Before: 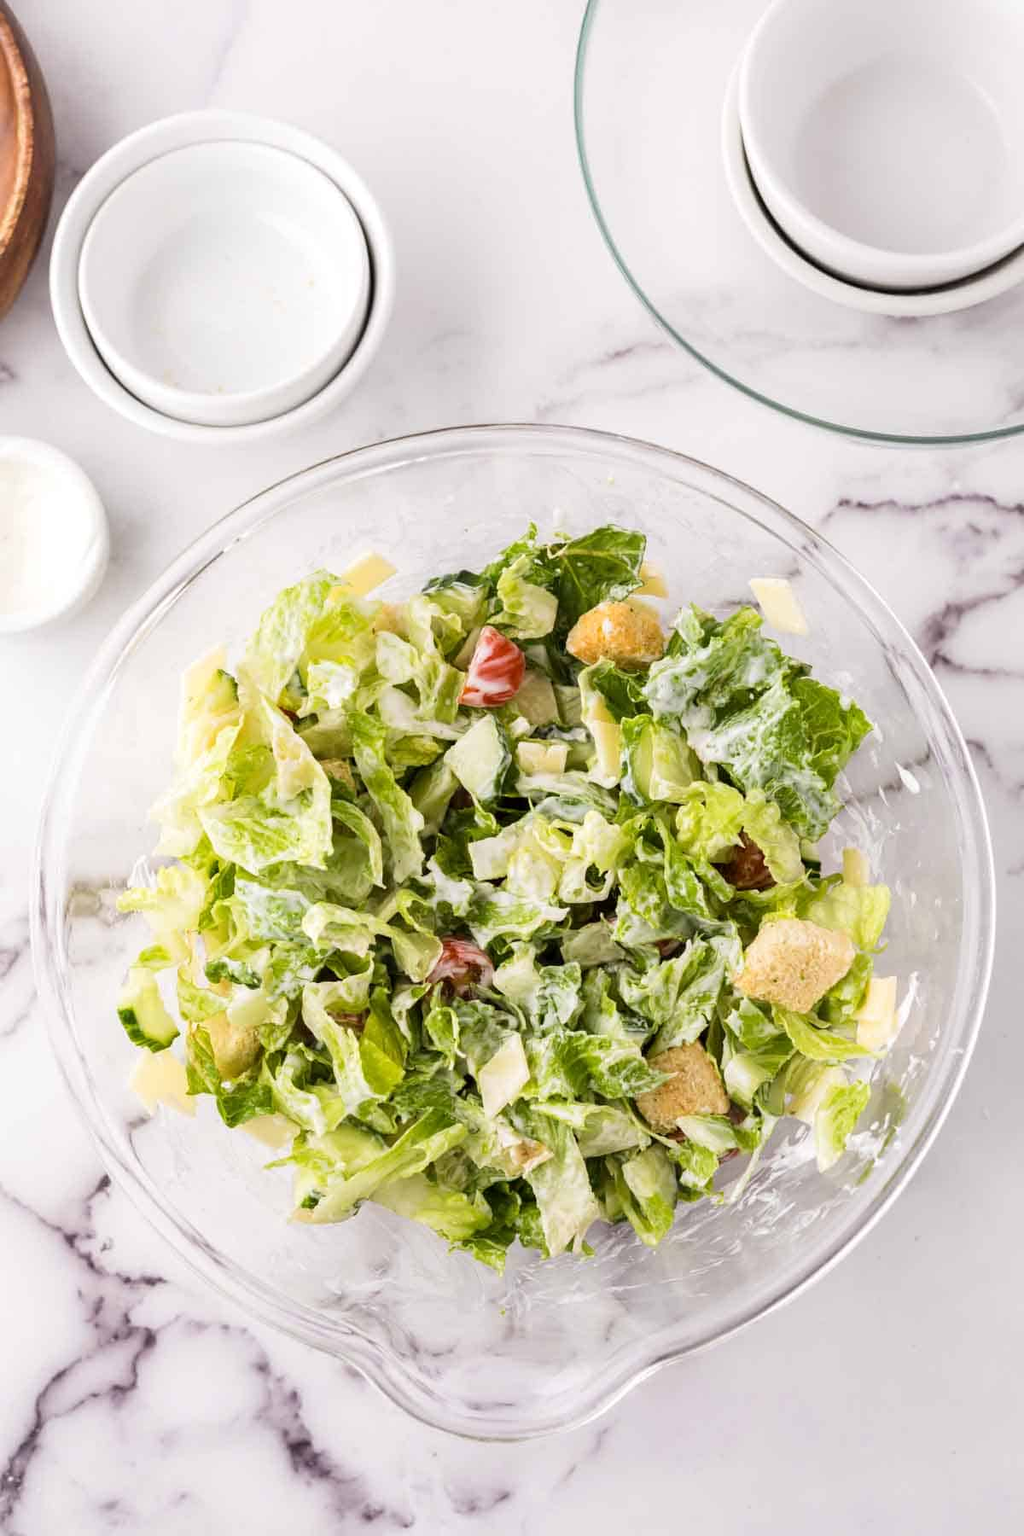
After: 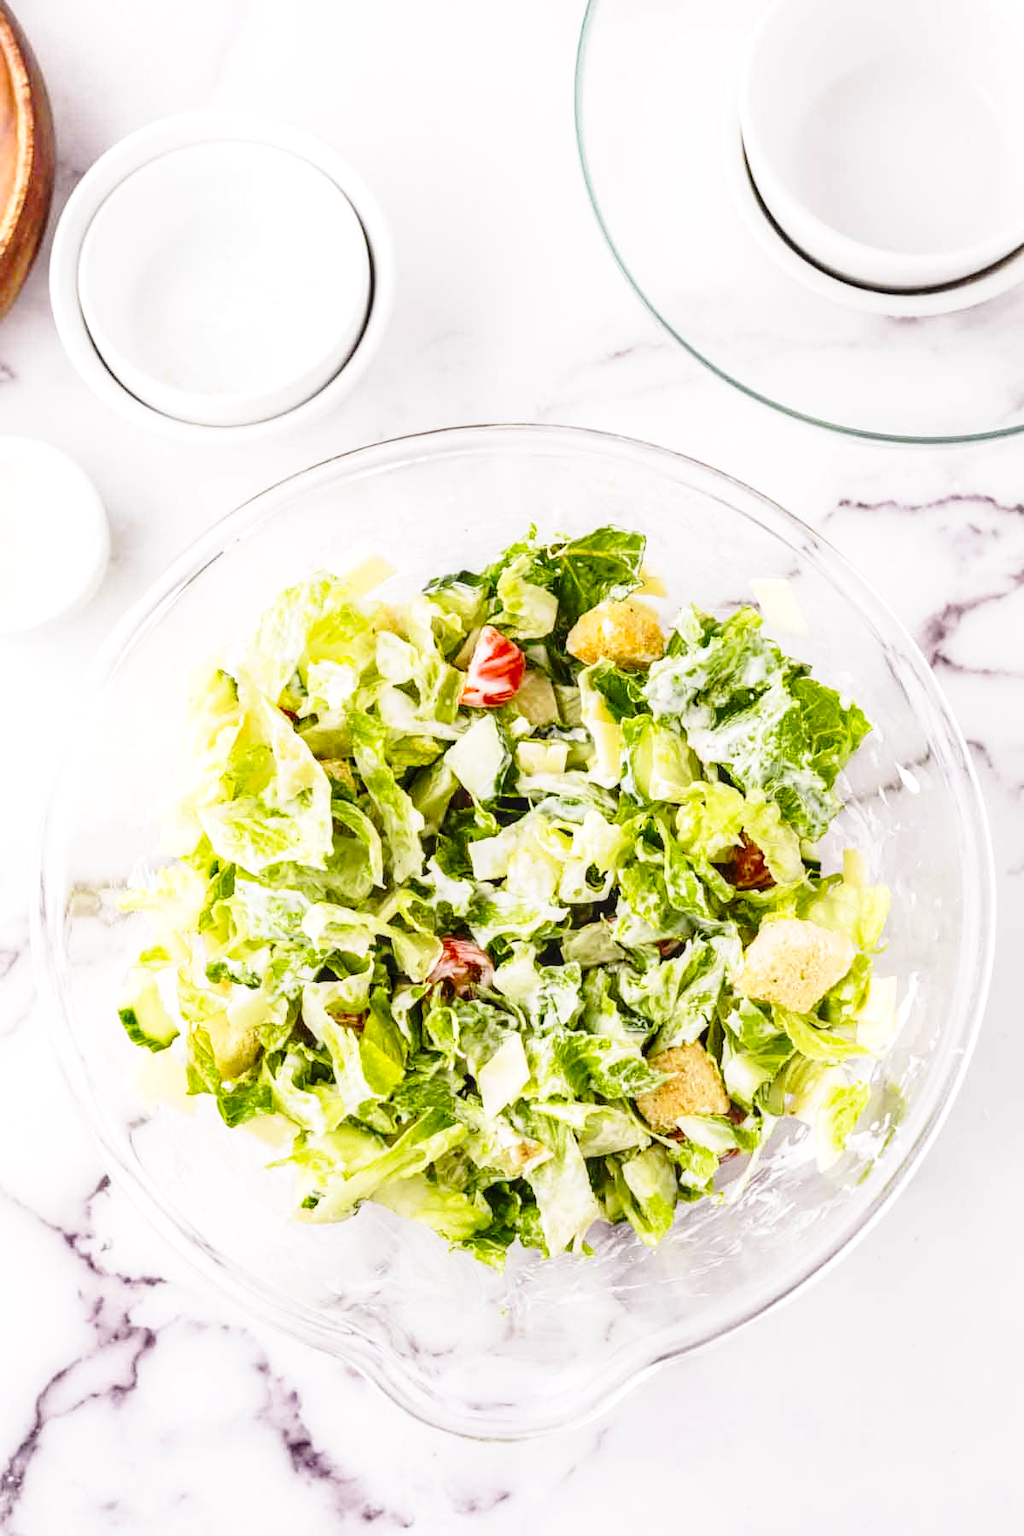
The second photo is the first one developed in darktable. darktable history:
contrast brightness saturation: contrast 0.037, saturation 0.151
local contrast: on, module defaults
base curve: curves: ch0 [(0, 0) (0.028, 0.03) (0.121, 0.232) (0.46, 0.748) (0.859, 0.968) (1, 1)], exposure shift 0.584, preserve colors none
